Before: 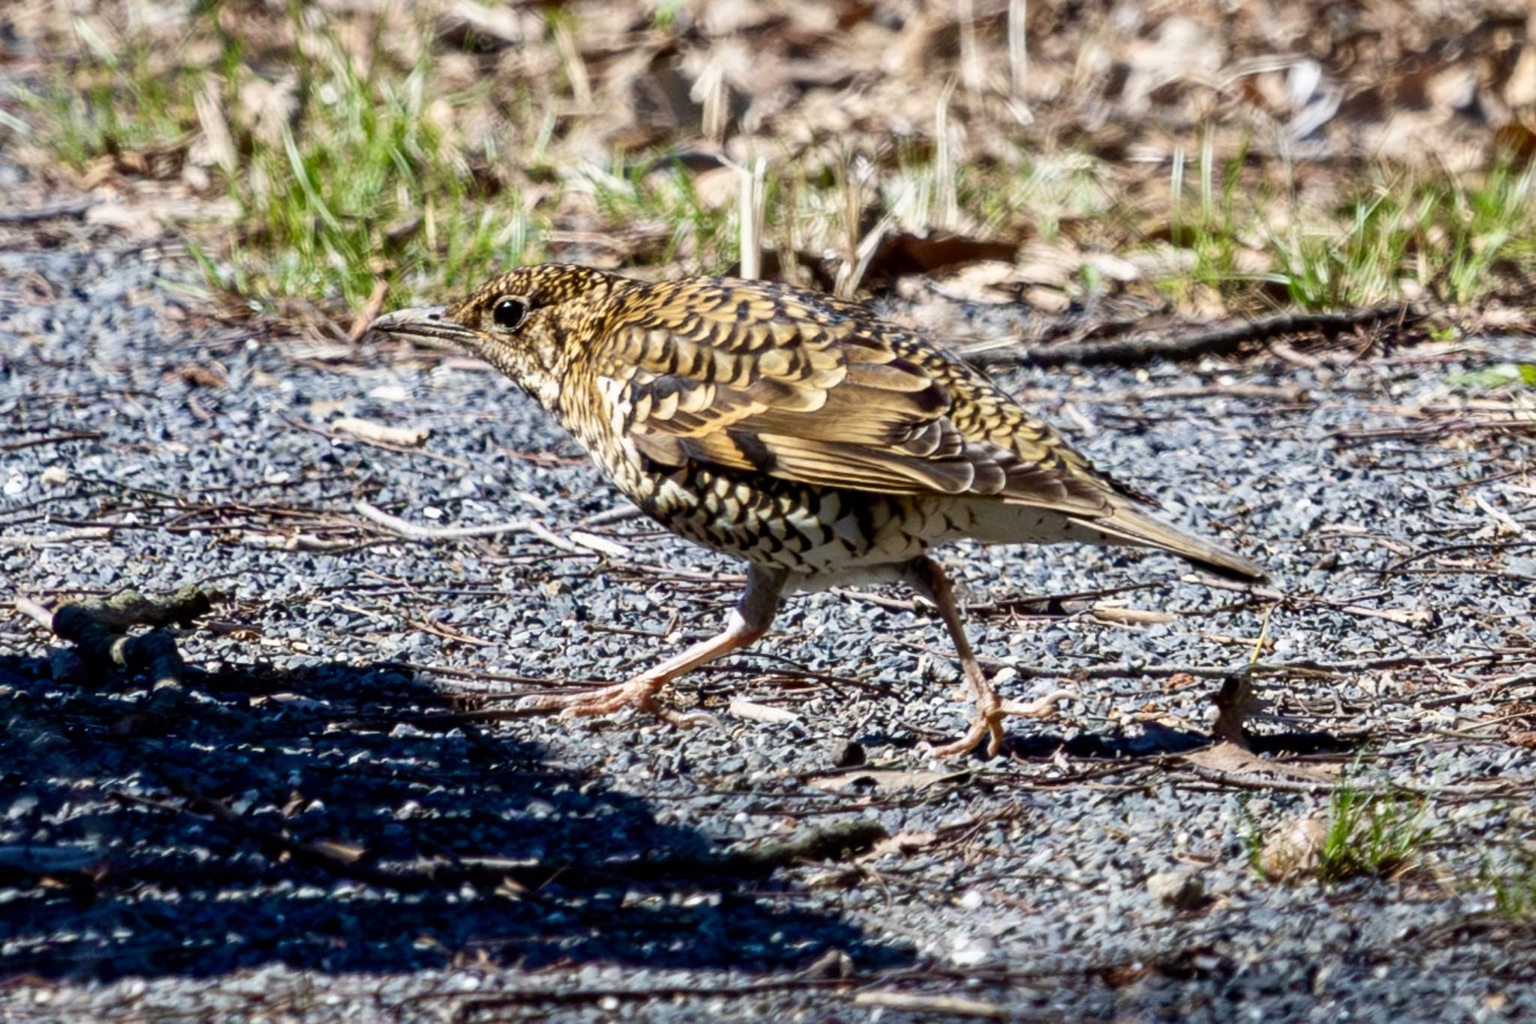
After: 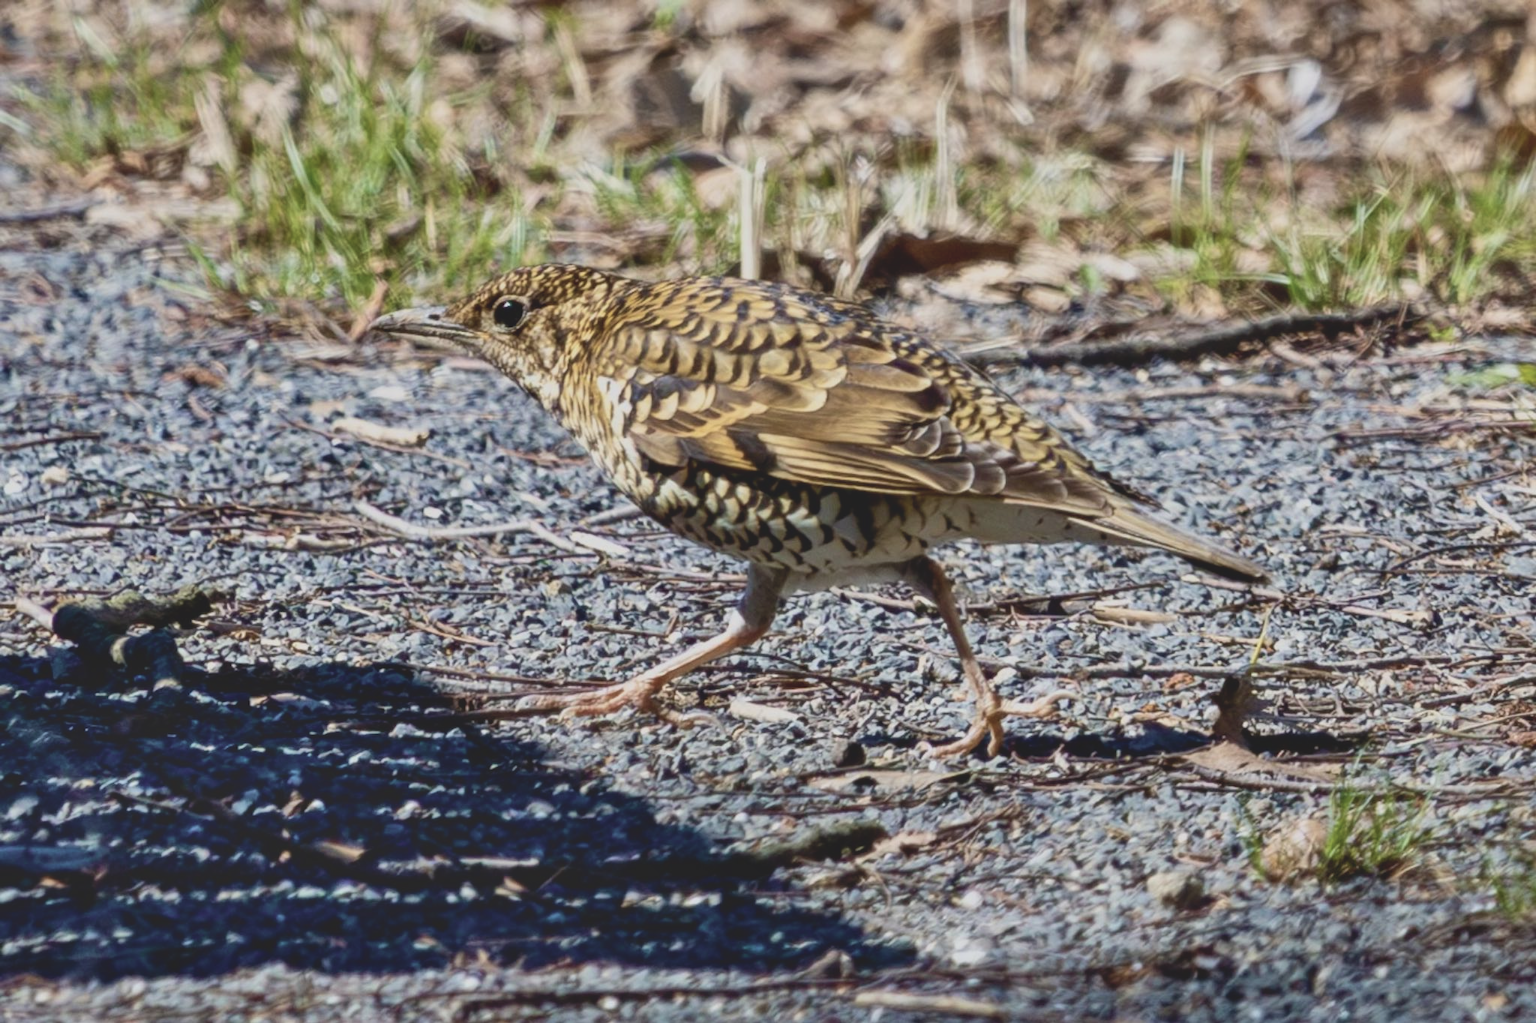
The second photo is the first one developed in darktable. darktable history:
contrast brightness saturation: contrast -0.247, saturation -0.424
velvia: strength 44.86%
shadows and highlights: soften with gaussian
